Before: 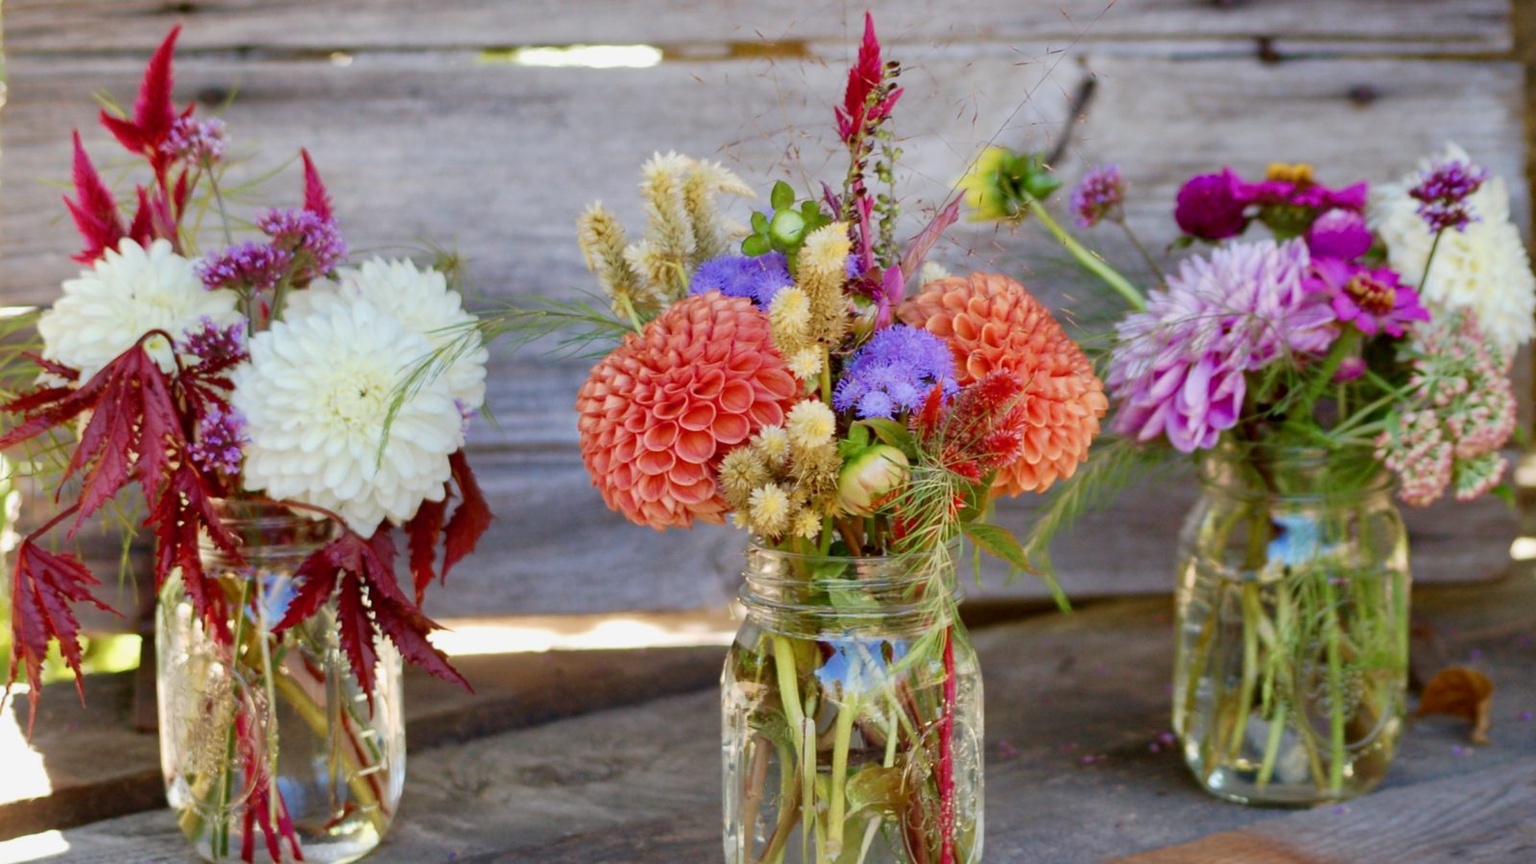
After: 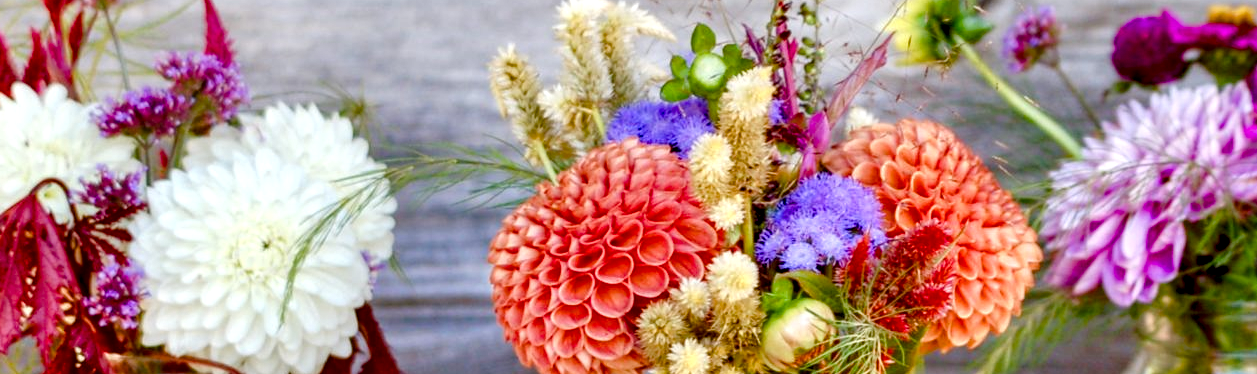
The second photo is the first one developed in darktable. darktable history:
color balance rgb: perceptual saturation grading › global saturation 20%, perceptual saturation grading › highlights -50%, perceptual saturation grading › shadows 30%, perceptual brilliance grading › global brilliance 10%, perceptual brilliance grading › shadows 15%
crop: left 7.036%, top 18.398%, right 14.379%, bottom 40.043%
local contrast: highlights 59%, detail 145%
